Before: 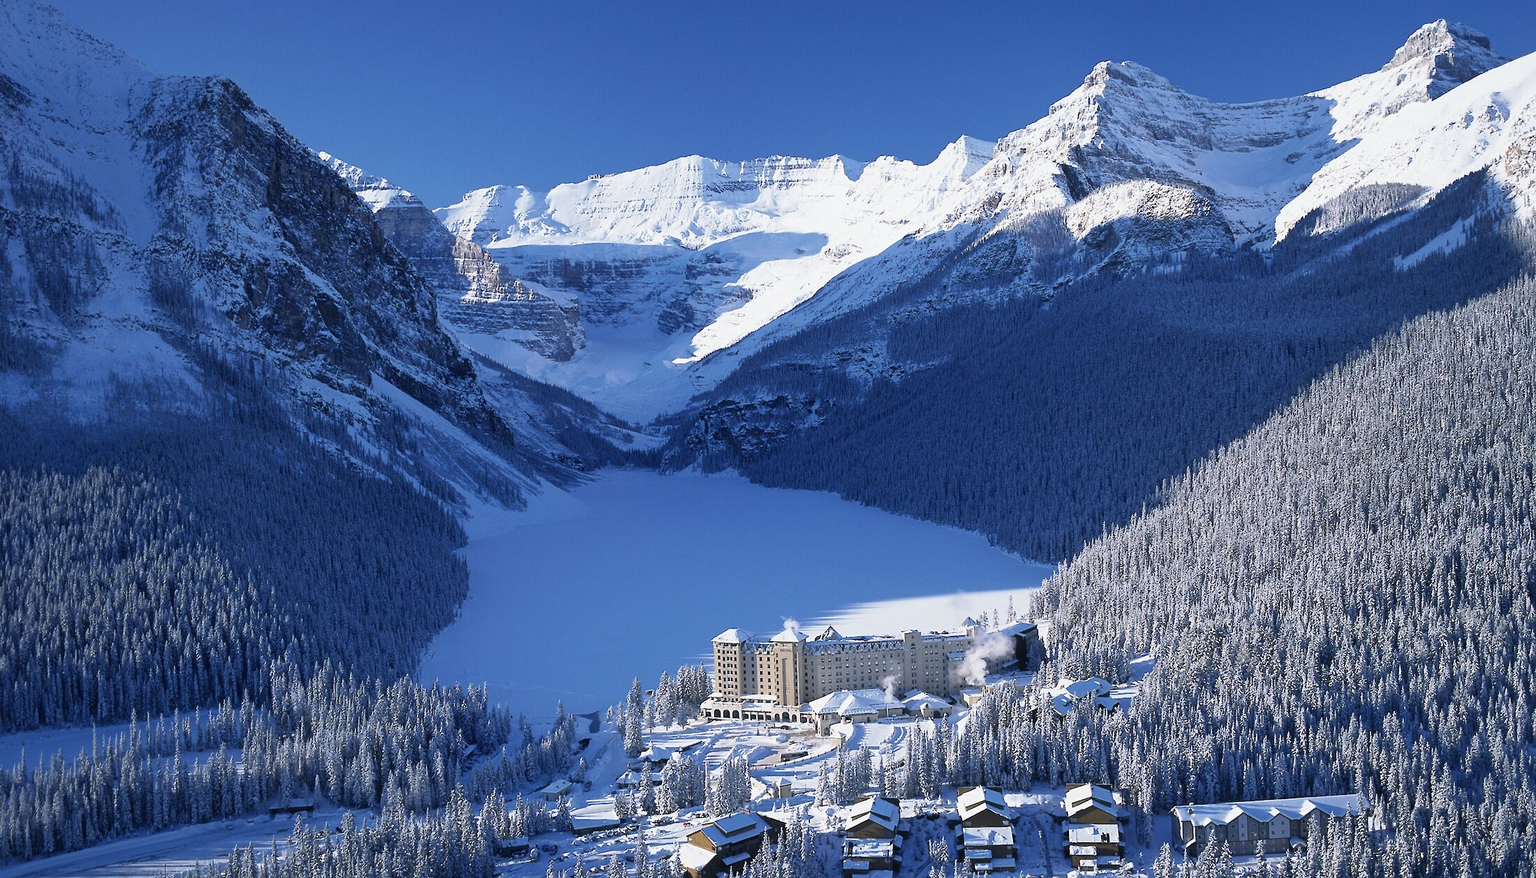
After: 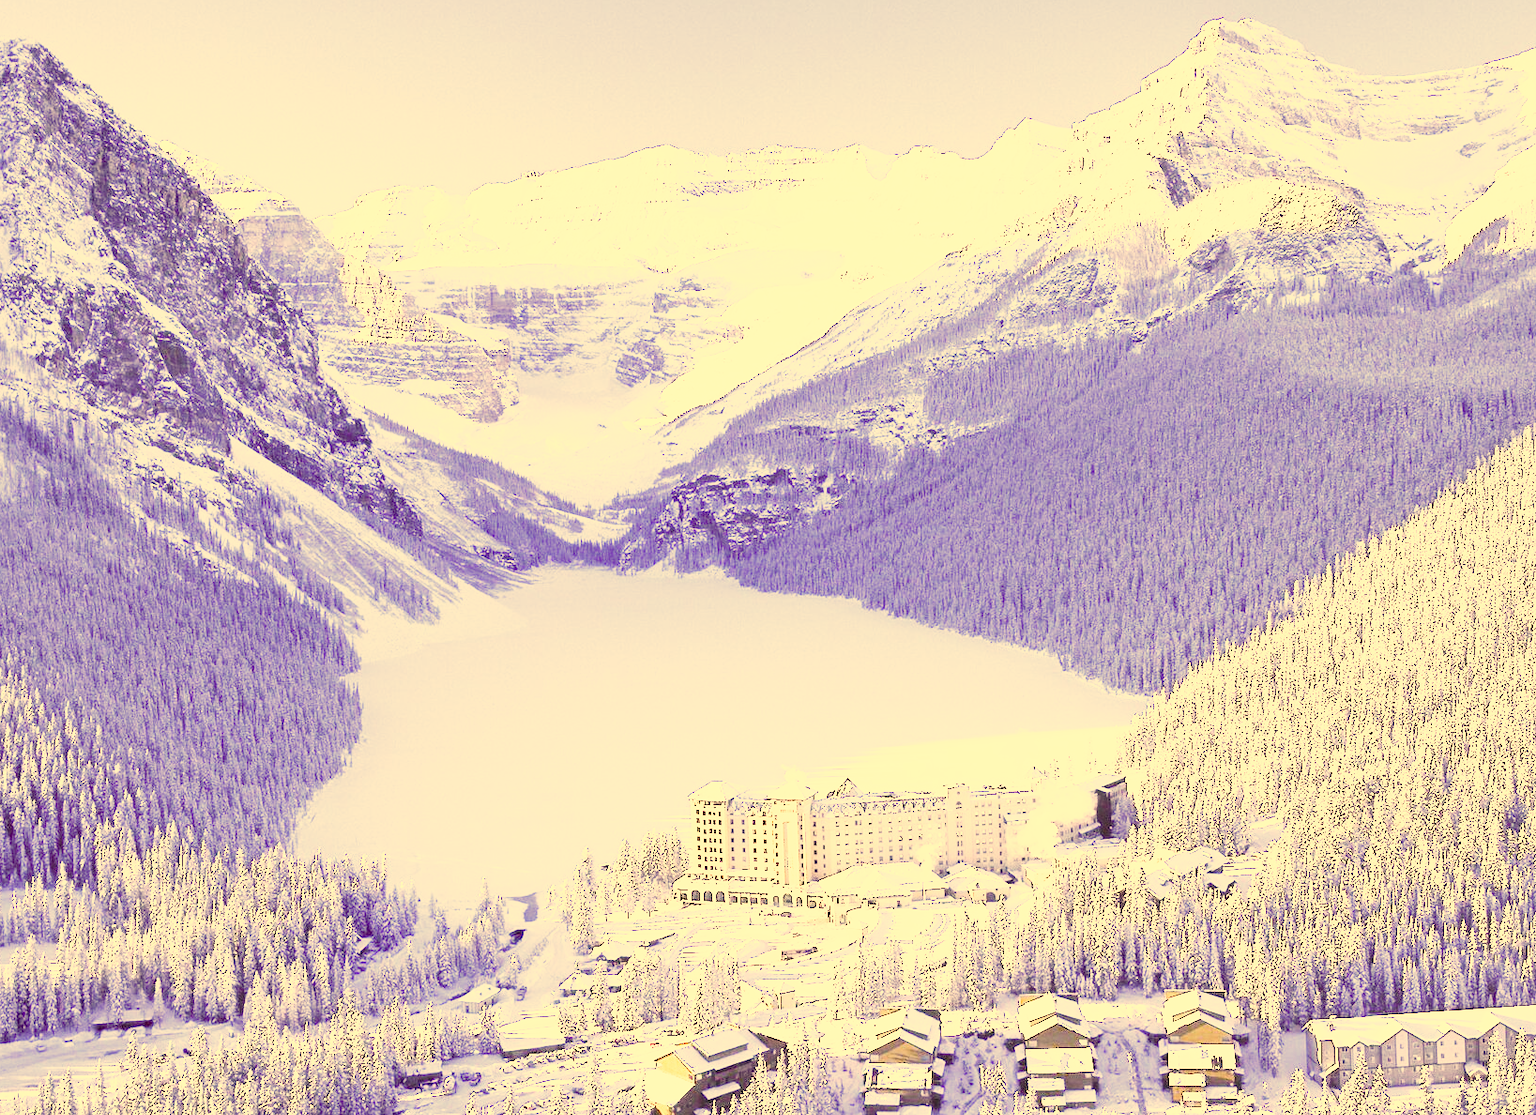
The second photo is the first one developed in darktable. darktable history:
exposure: black level correction -0.005, exposure 1.005 EV, compensate highlight preservation false
color correction: highlights a* 10.02, highlights b* 38.97, shadows a* 14.91, shadows b* 3.11
tone equalizer: edges refinement/feathering 500, mask exposure compensation -1.57 EV, preserve details no
base curve: curves: ch0 [(0, 0.003) (0.001, 0.002) (0.006, 0.004) (0.02, 0.022) (0.048, 0.086) (0.094, 0.234) (0.162, 0.431) (0.258, 0.629) (0.385, 0.8) (0.548, 0.918) (0.751, 0.988) (1, 1)], fusion 1, preserve colors none
tone curve: curves: ch0 [(0, 0.024) (0.119, 0.146) (0.474, 0.485) (0.718, 0.739) (0.817, 0.839) (1, 0.998)]; ch1 [(0, 0) (0.377, 0.416) (0.439, 0.451) (0.477, 0.477) (0.501, 0.503) (0.538, 0.544) (0.58, 0.602) (0.664, 0.676) (0.783, 0.804) (1, 1)]; ch2 [(0, 0) (0.38, 0.405) (0.463, 0.456) (0.498, 0.497) (0.524, 0.535) (0.578, 0.576) (0.648, 0.665) (1, 1)], color space Lab, independent channels, preserve colors none
crop and rotate: left 13.009%, top 5.374%, right 12.568%
levels: levels [0.018, 0.493, 1]
